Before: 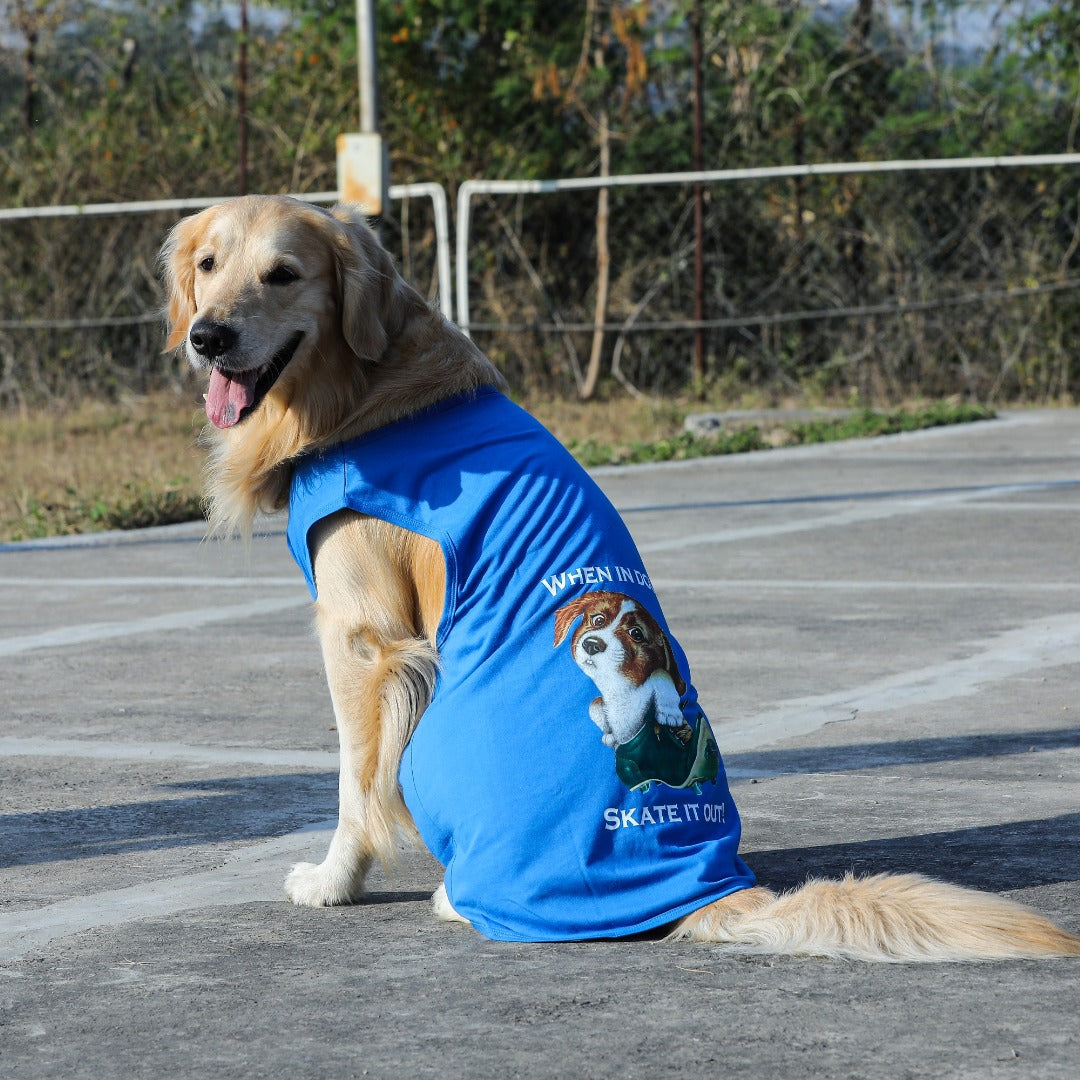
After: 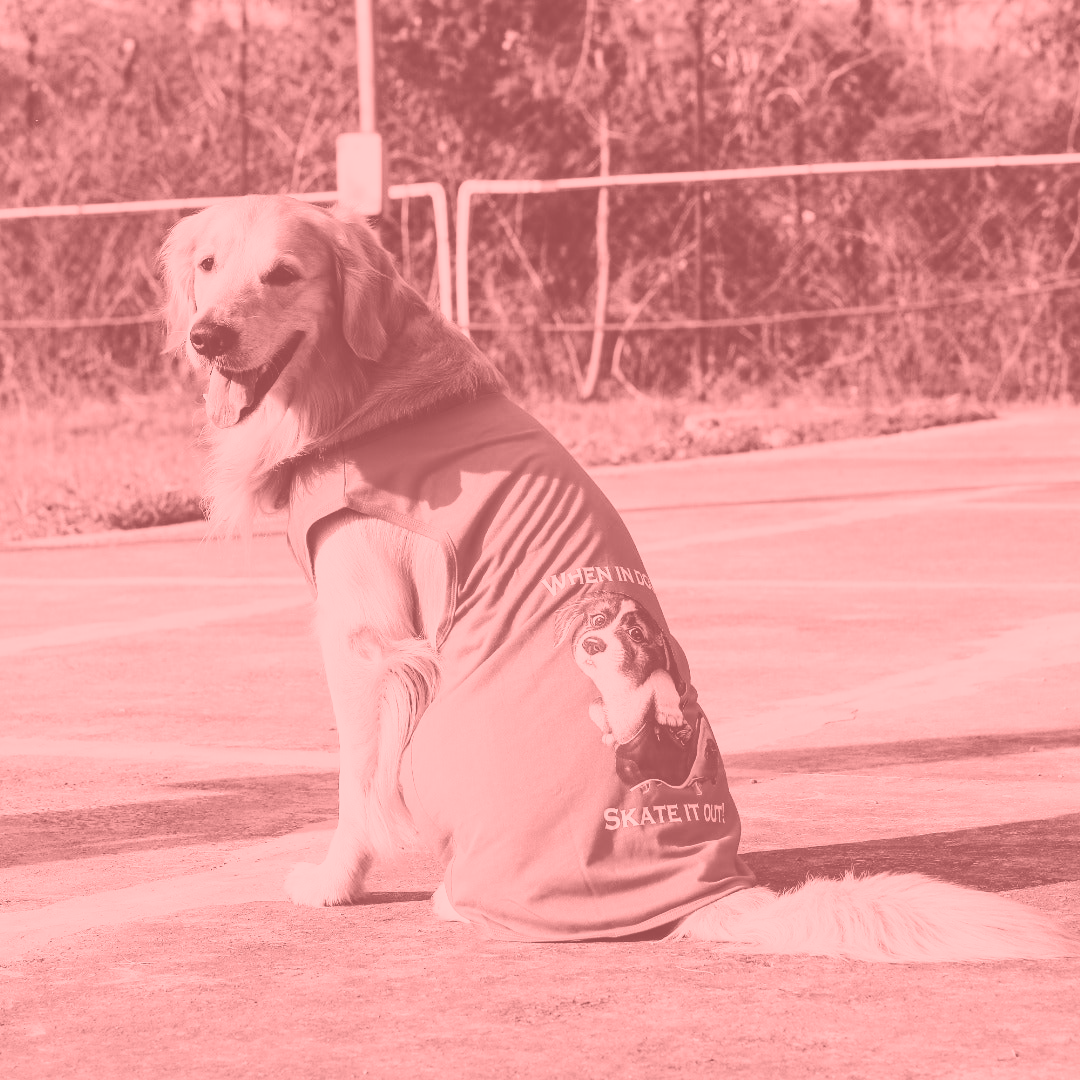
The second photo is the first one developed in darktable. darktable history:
base curve: curves: ch0 [(0, 0) (0.028, 0.03) (0.121, 0.232) (0.46, 0.748) (0.859, 0.968) (1, 1)], preserve colors none
colorize: saturation 51%, source mix 50.67%, lightness 50.67%
